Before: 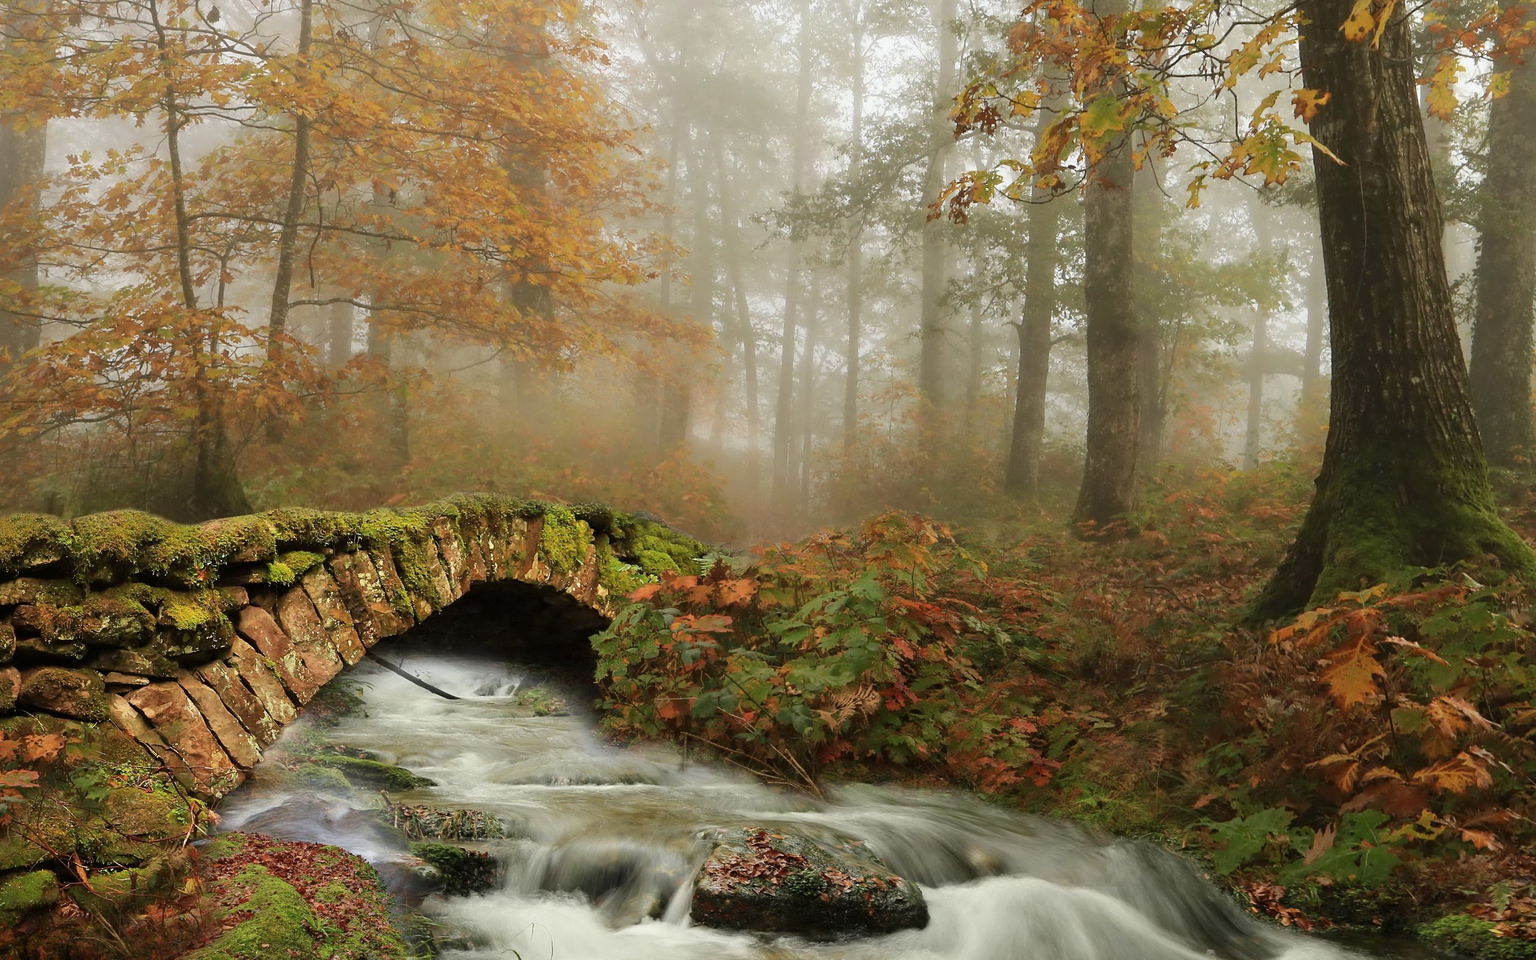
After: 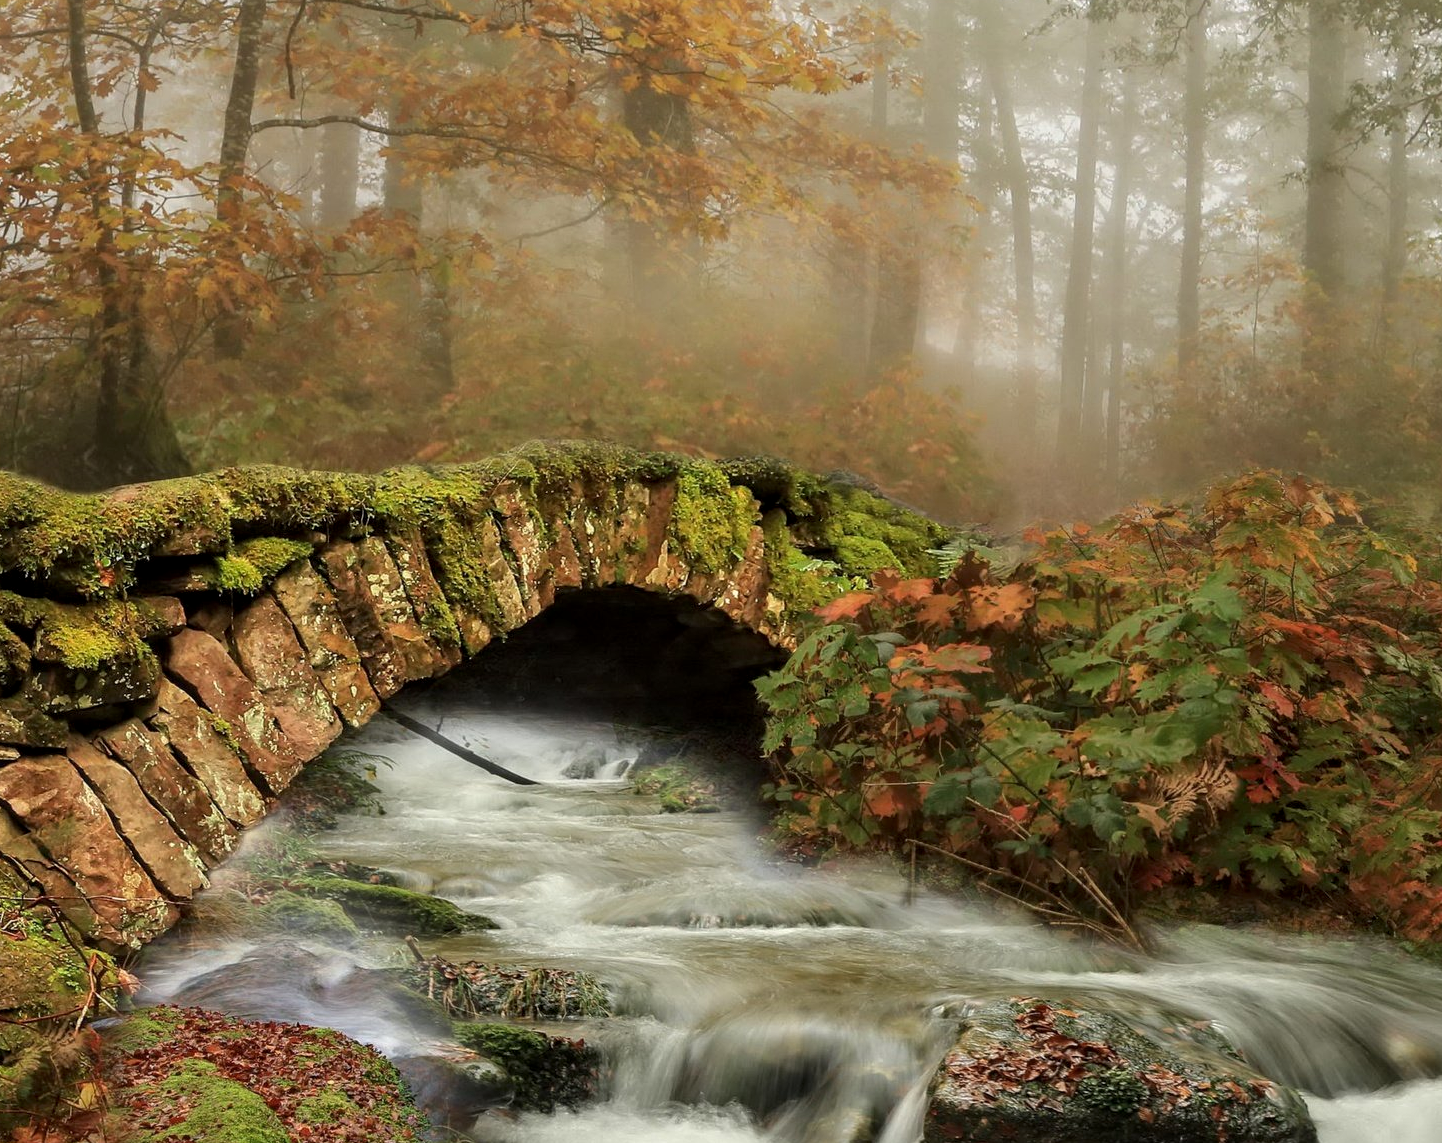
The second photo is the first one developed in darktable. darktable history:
local contrast: on, module defaults
crop: left 8.966%, top 23.852%, right 34.699%, bottom 4.703%
